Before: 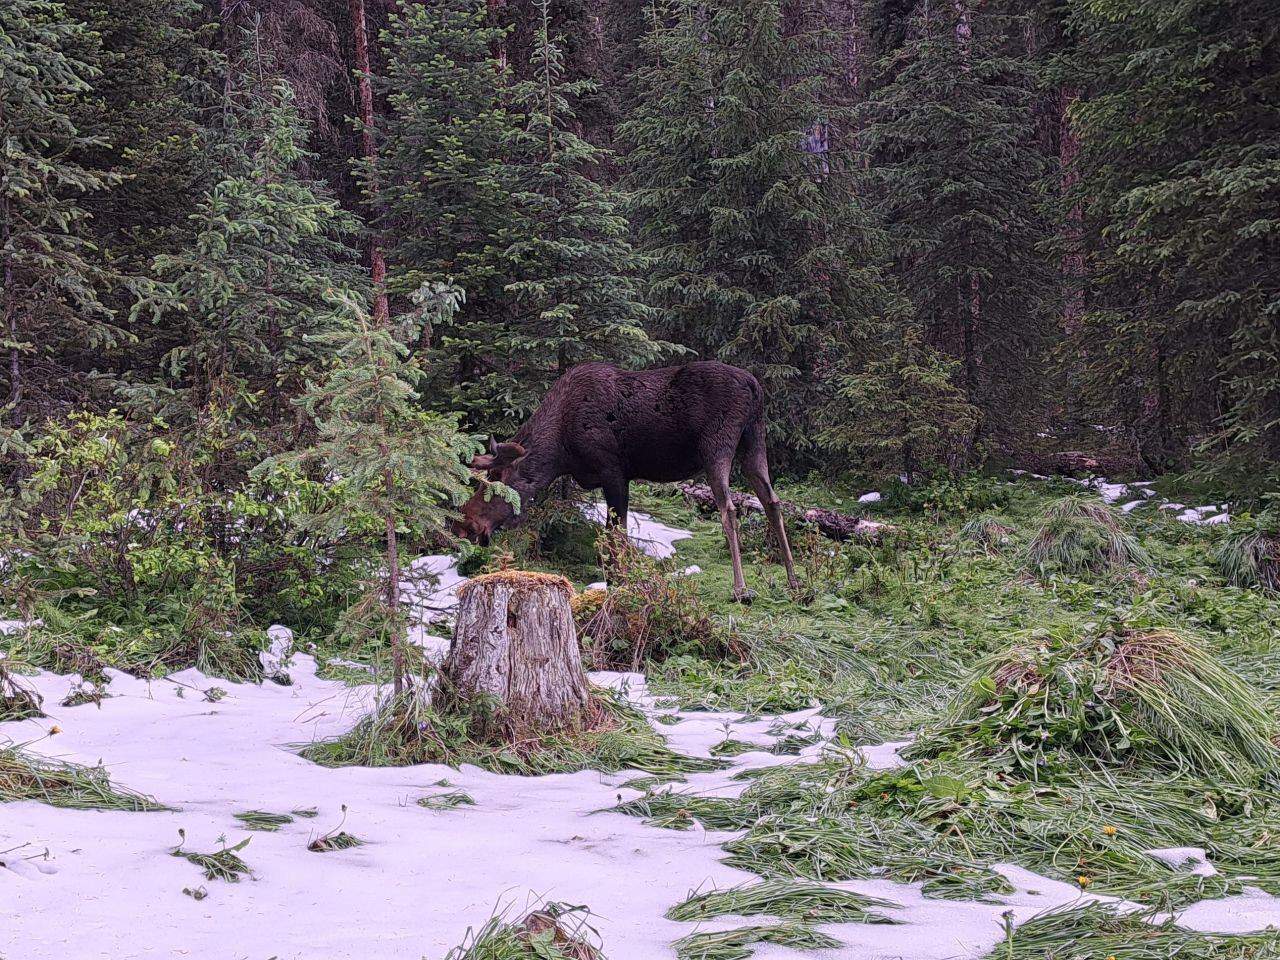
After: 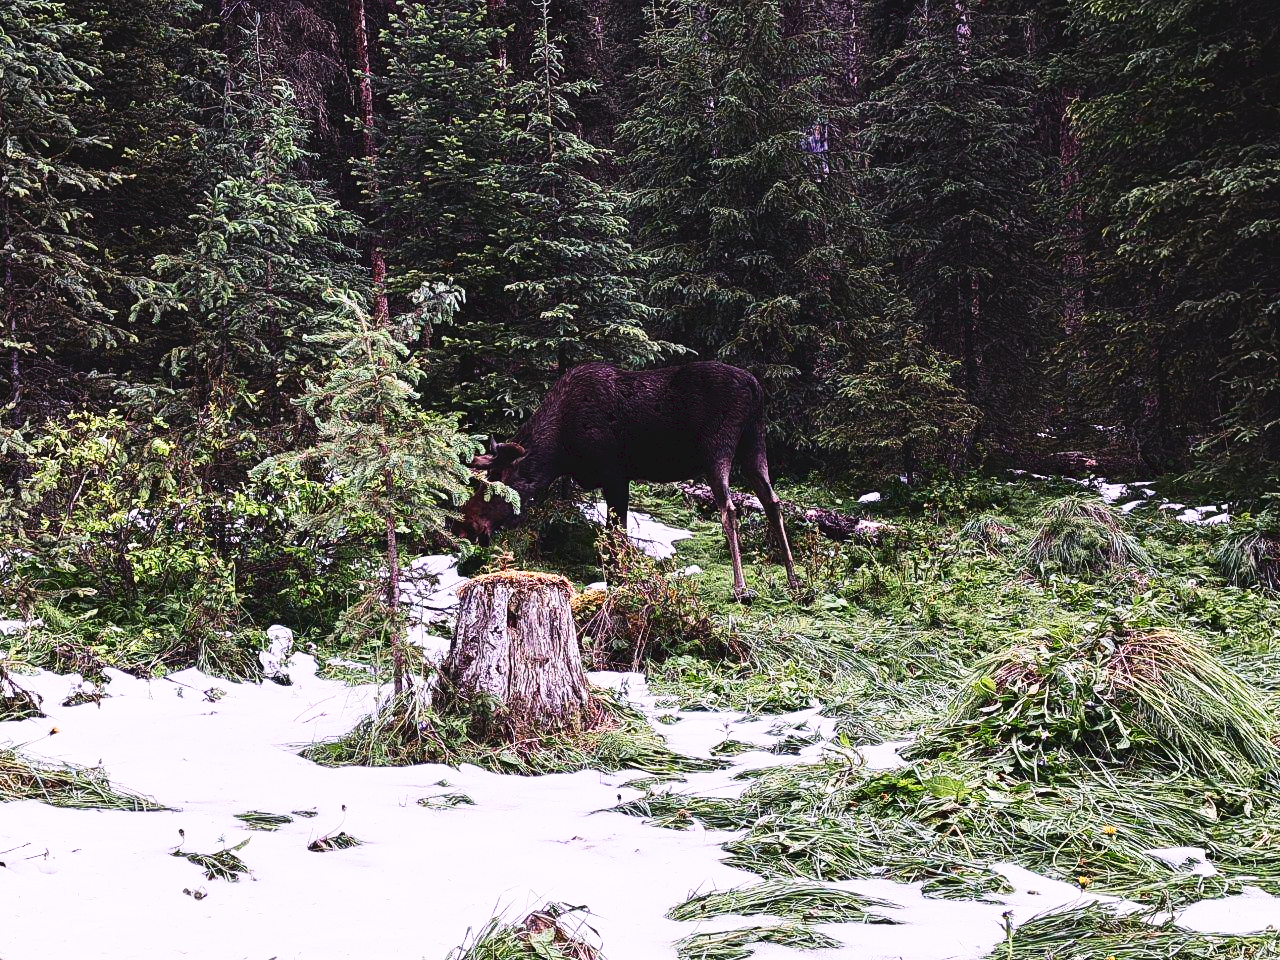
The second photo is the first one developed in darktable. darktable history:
contrast brightness saturation: contrast 0.28
tone curve: curves: ch0 [(0, 0) (0.003, 0.063) (0.011, 0.063) (0.025, 0.063) (0.044, 0.066) (0.069, 0.071) (0.1, 0.09) (0.136, 0.116) (0.177, 0.144) (0.224, 0.192) (0.277, 0.246) (0.335, 0.311) (0.399, 0.399) (0.468, 0.49) (0.543, 0.589) (0.623, 0.709) (0.709, 0.827) (0.801, 0.918) (0.898, 0.969) (1, 1)], preserve colors none
